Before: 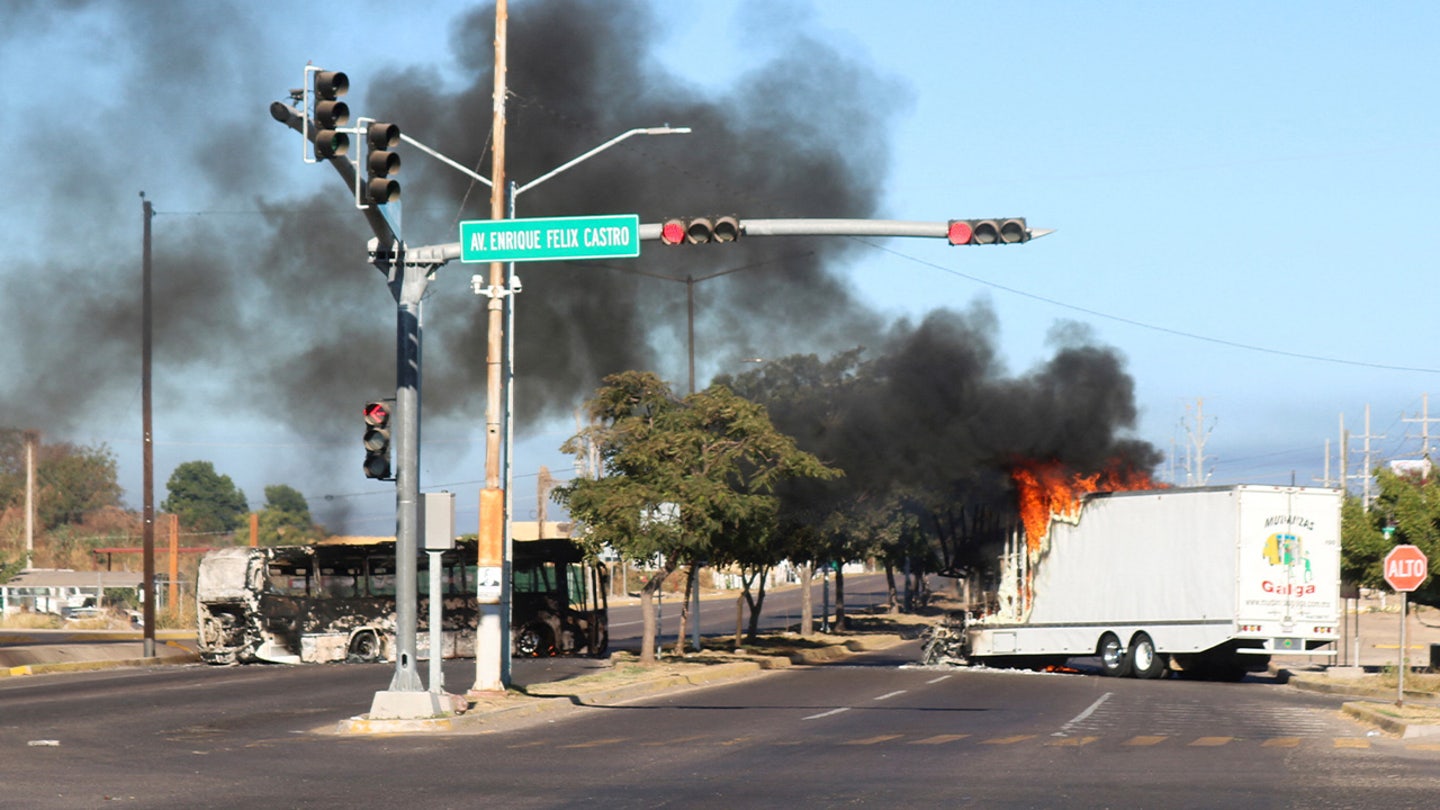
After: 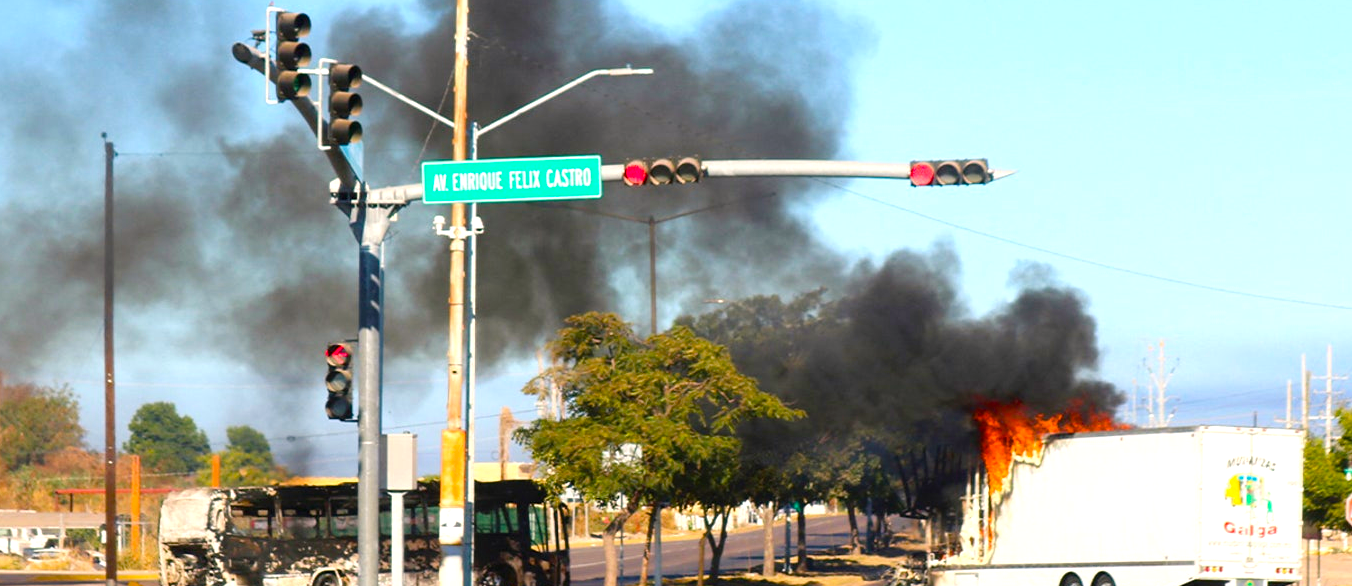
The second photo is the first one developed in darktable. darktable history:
crop: left 2.67%, top 7.329%, right 3.431%, bottom 20.277%
exposure: exposure 0.485 EV, compensate highlight preservation false
color balance rgb: shadows lift › luminance -9.254%, highlights gain › chroma 1.348%, highlights gain › hue 56.44°, perceptual saturation grading › global saturation 35.727%, perceptual saturation grading › shadows 34.88%, perceptual brilliance grading › global brilliance 1.932%, perceptual brilliance grading › highlights -3.855%, global vibrance 20%
